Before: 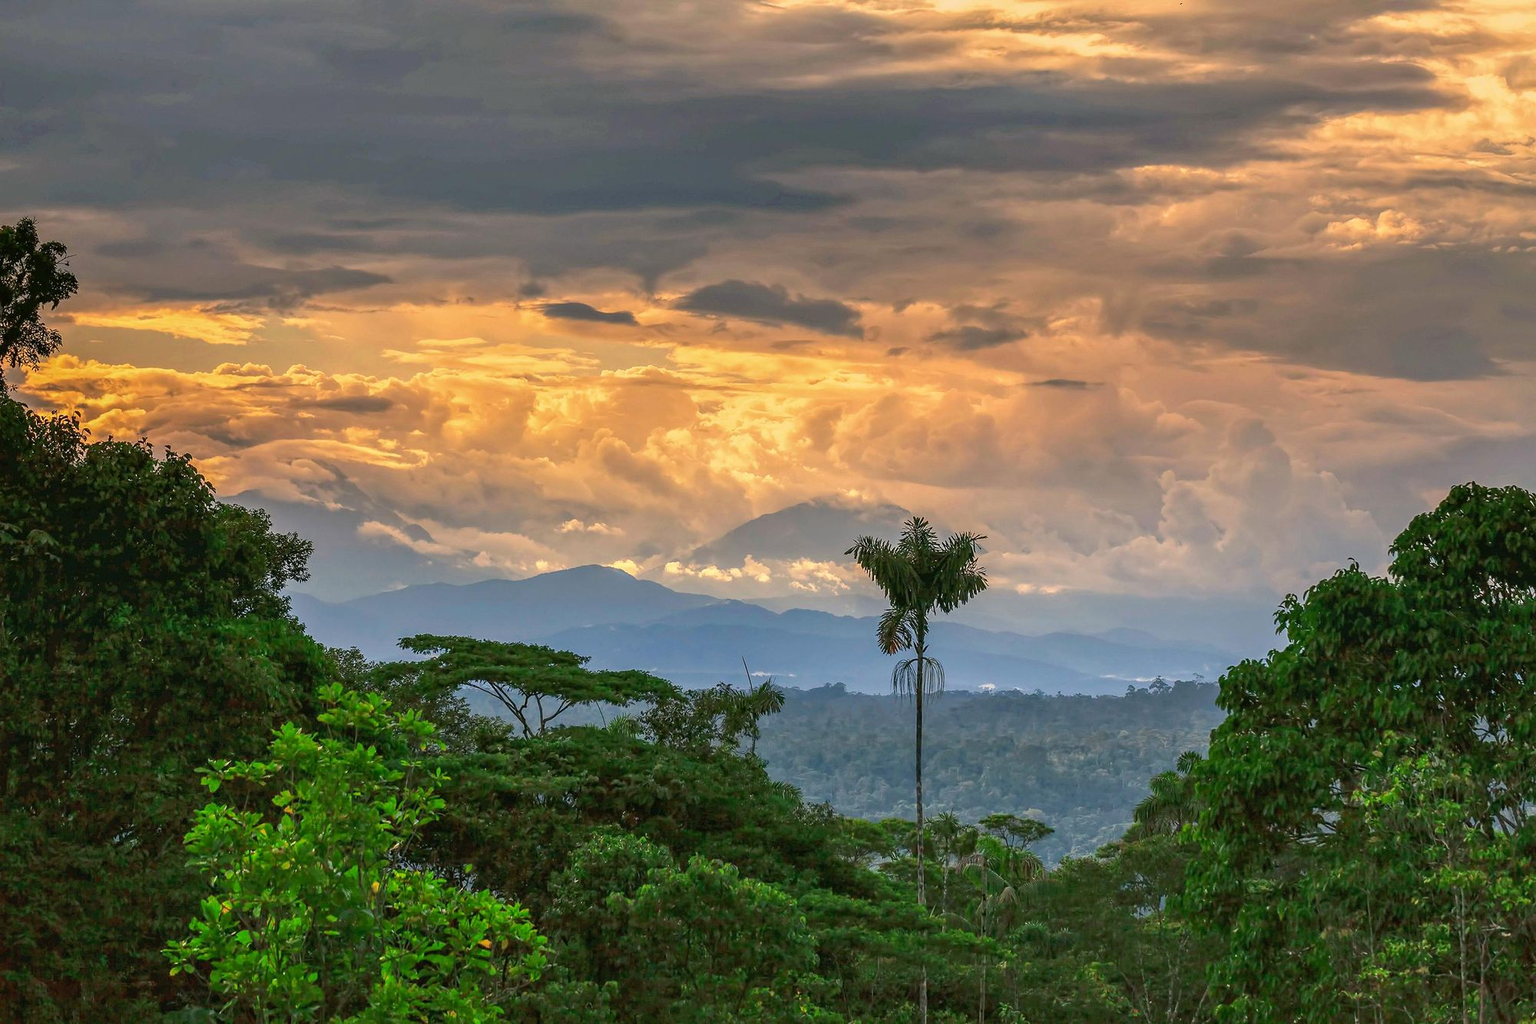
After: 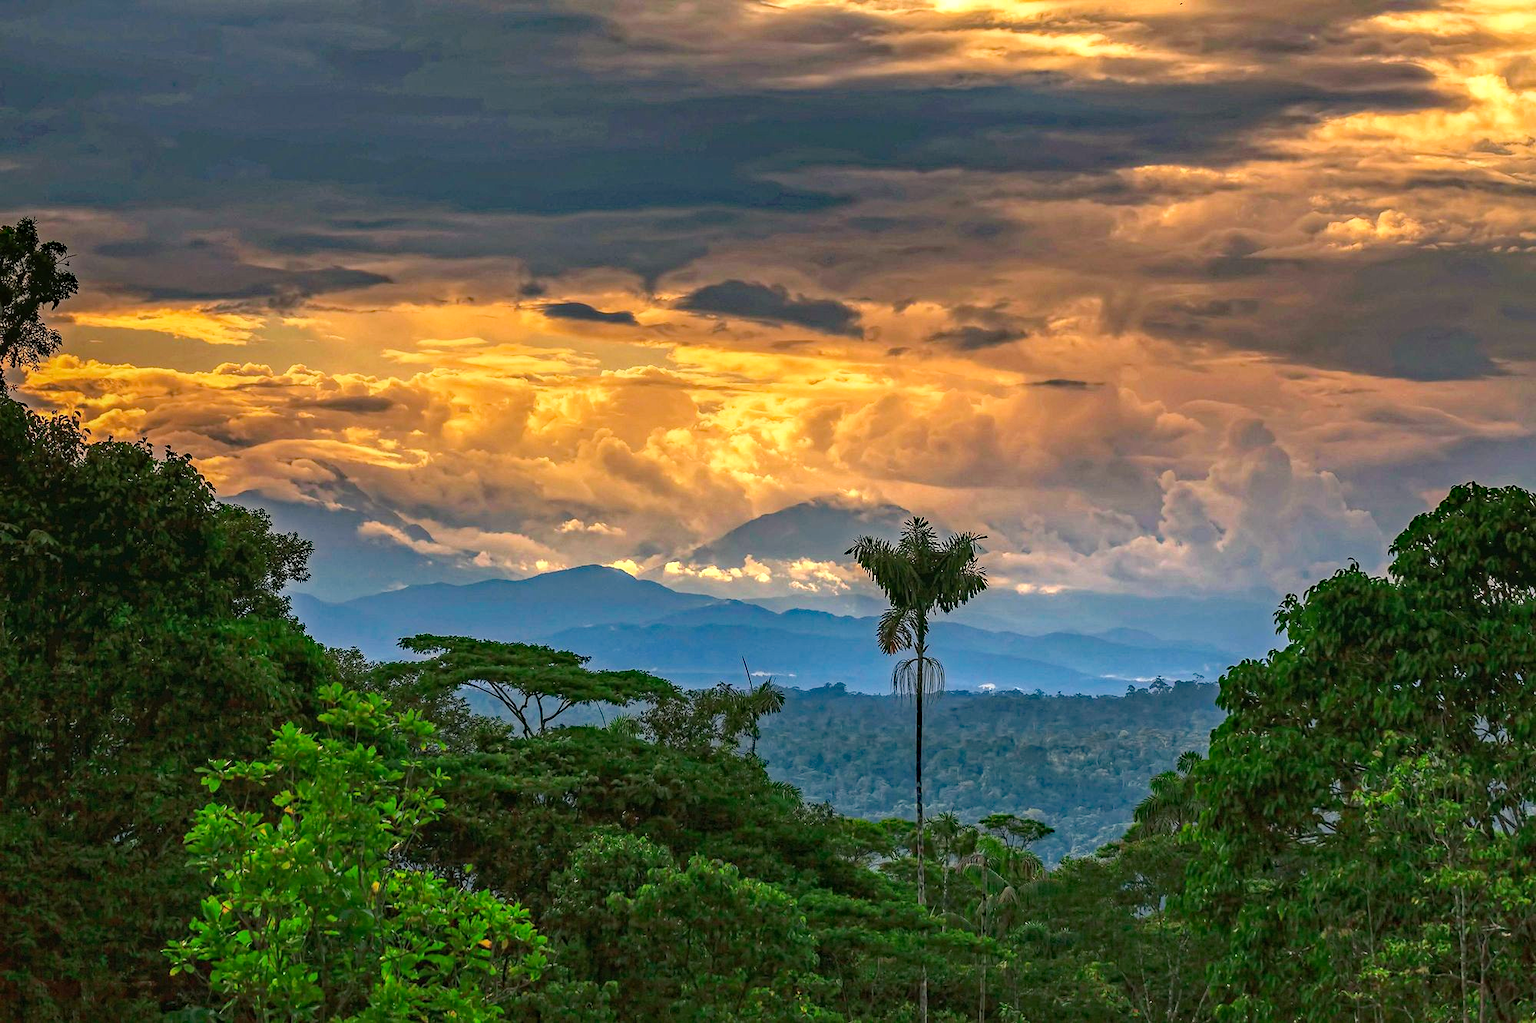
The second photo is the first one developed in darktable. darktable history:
haze removal: strength 0.528, distance 0.923, compatibility mode true, adaptive false
